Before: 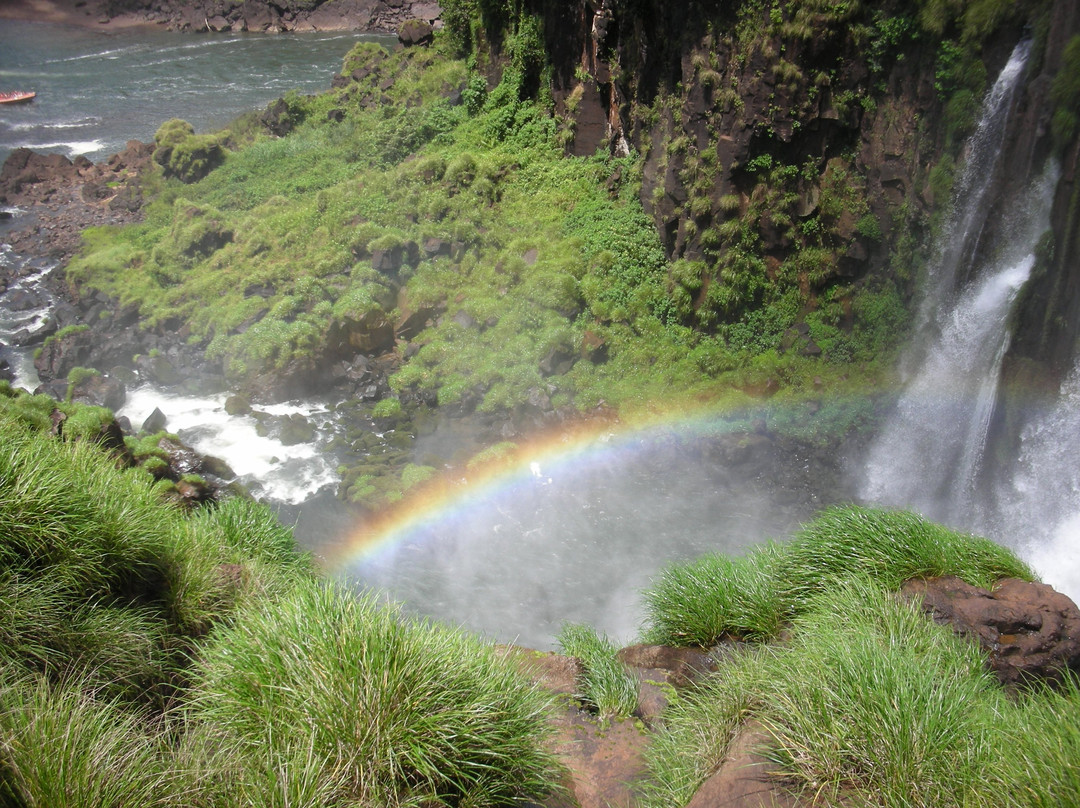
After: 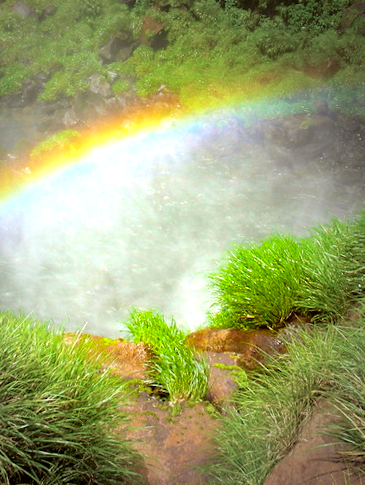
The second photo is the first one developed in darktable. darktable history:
crop: left 40.878%, top 39.176%, right 25.993%, bottom 3.081%
rotate and perspective: rotation -1.75°, automatic cropping off
exposure: black level correction 0.008, exposure 0.979 EV, compensate highlight preservation false
vignetting: fall-off start 33.76%, fall-off radius 64.94%, brightness -0.575, center (-0.12, -0.002), width/height ratio 0.959
color correction: highlights a* -5.3, highlights b* 9.8, shadows a* 9.8, shadows b* 24.26
color balance rgb: linear chroma grading › global chroma 42%, perceptual saturation grading › global saturation 42%, global vibrance 33%
